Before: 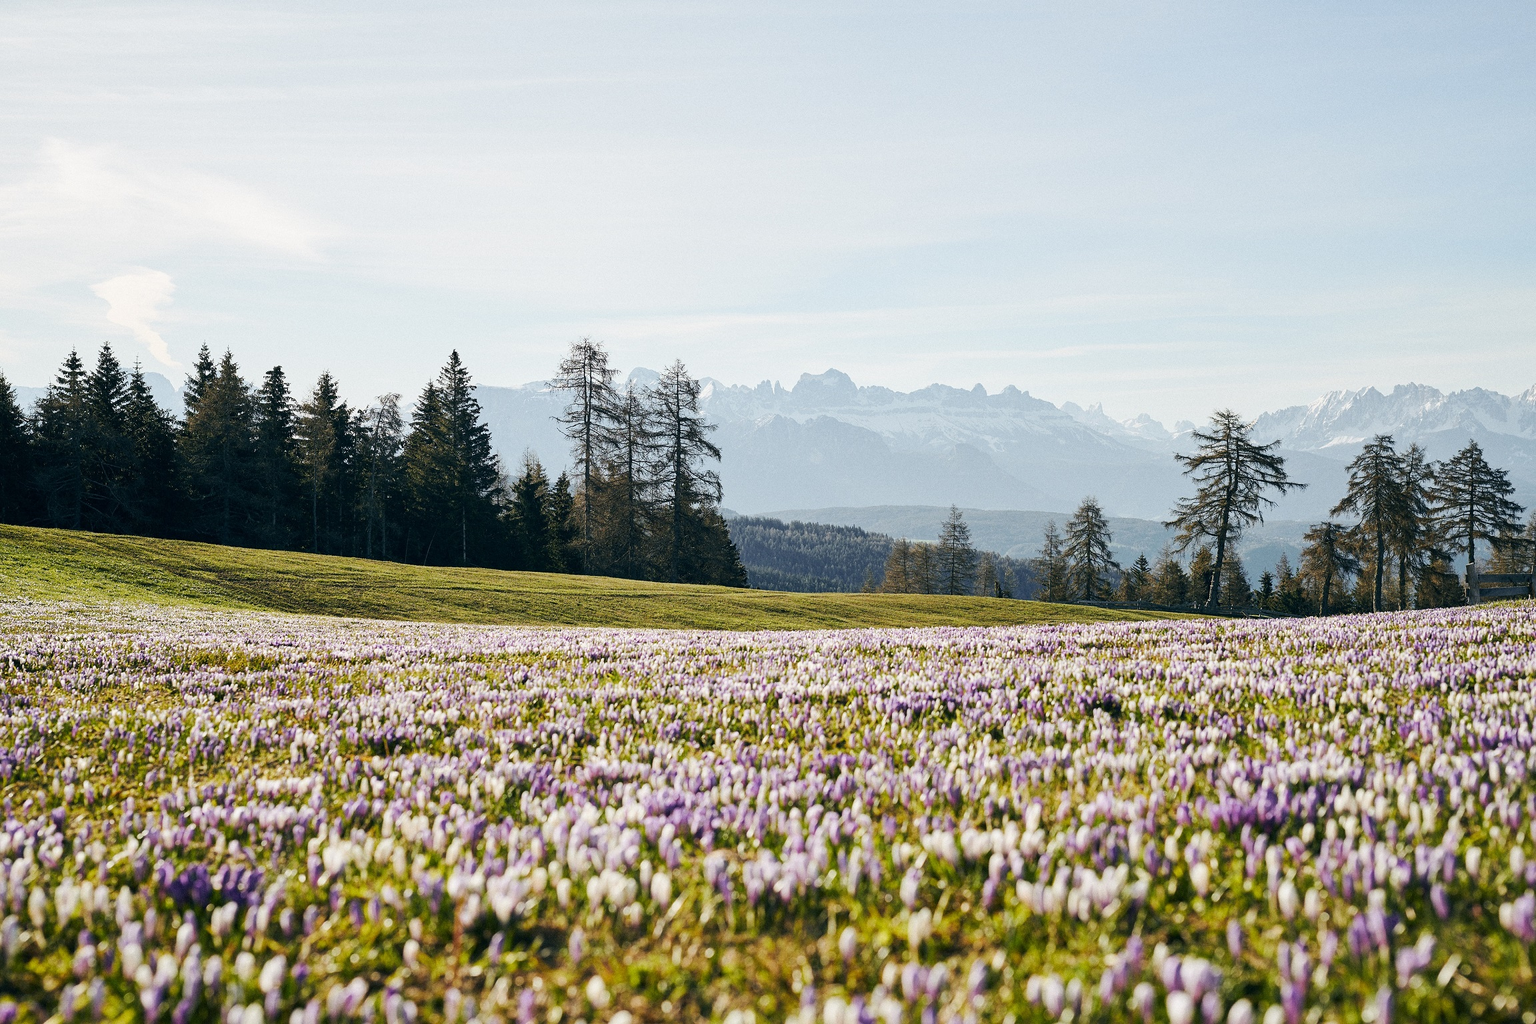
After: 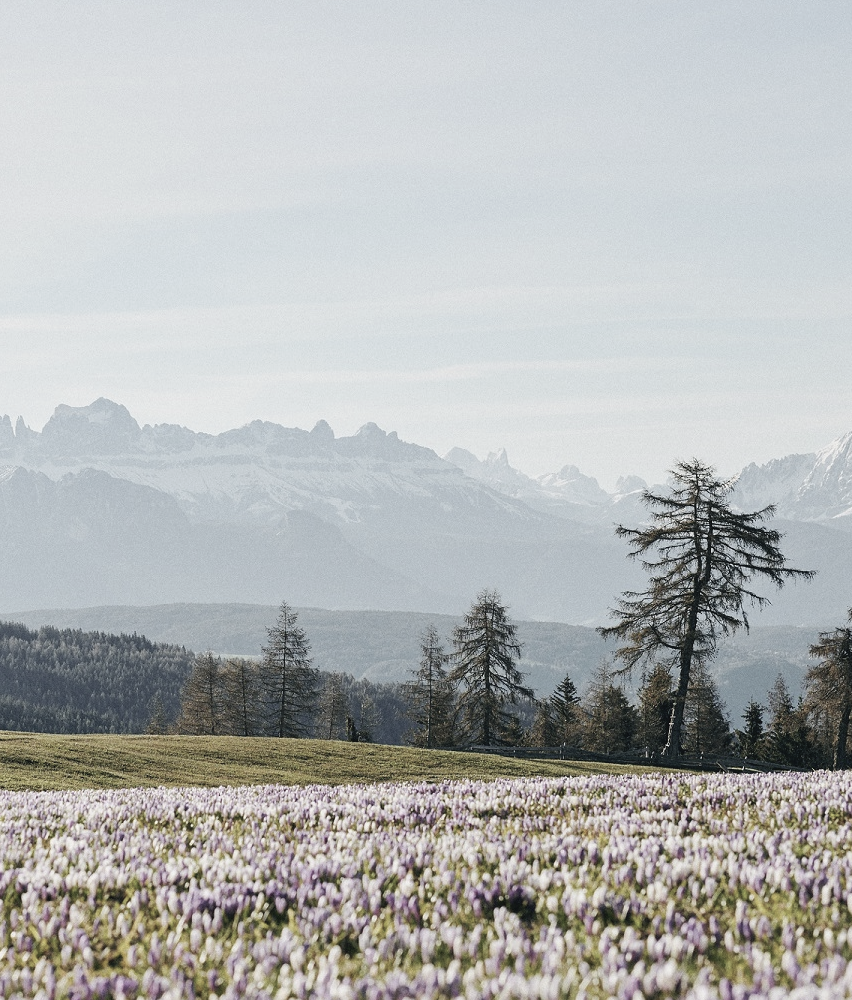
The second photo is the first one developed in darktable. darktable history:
color correction: highlights b* -0.024, saturation 0.839
contrast brightness saturation: contrast -0.055, saturation -0.398
crop and rotate: left 49.742%, top 10.143%, right 13.266%, bottom 24.71%
